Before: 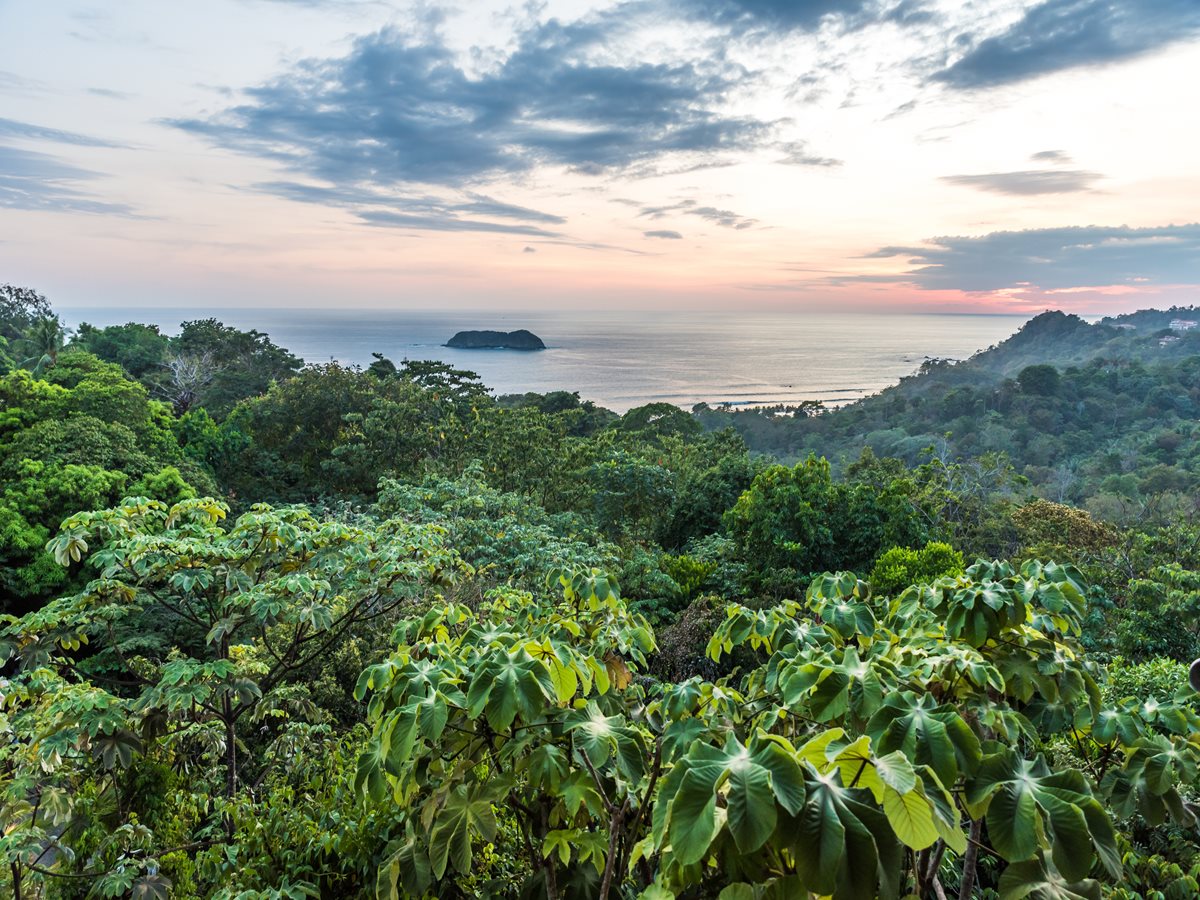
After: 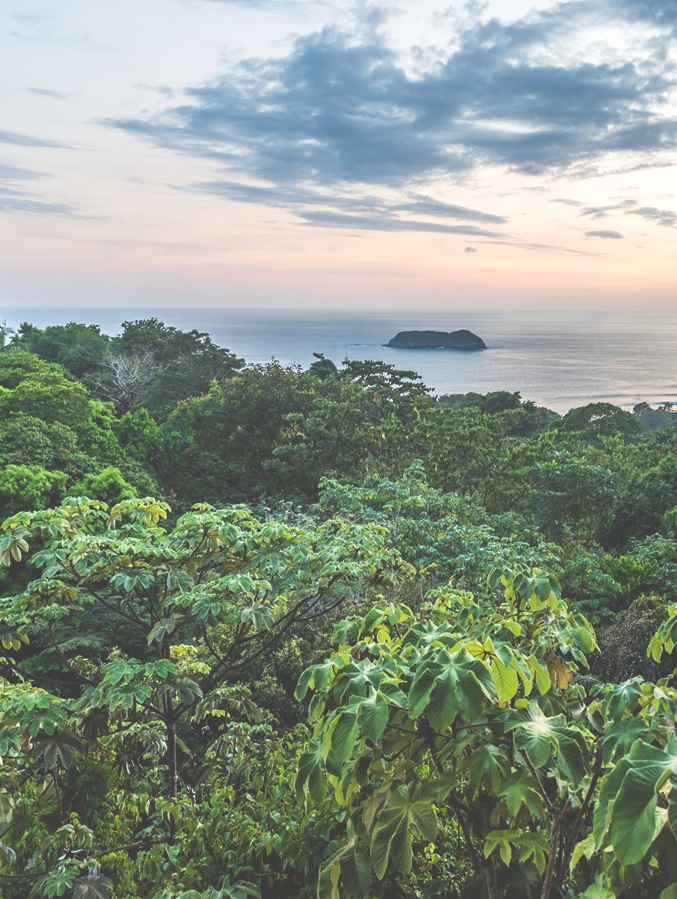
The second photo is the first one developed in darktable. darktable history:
exposure: black level correction -0.043, exposure 0.063 EV, compensate exposure bias true, compensate highlight preservation false
crop: left 4.969%, right 38.537%
